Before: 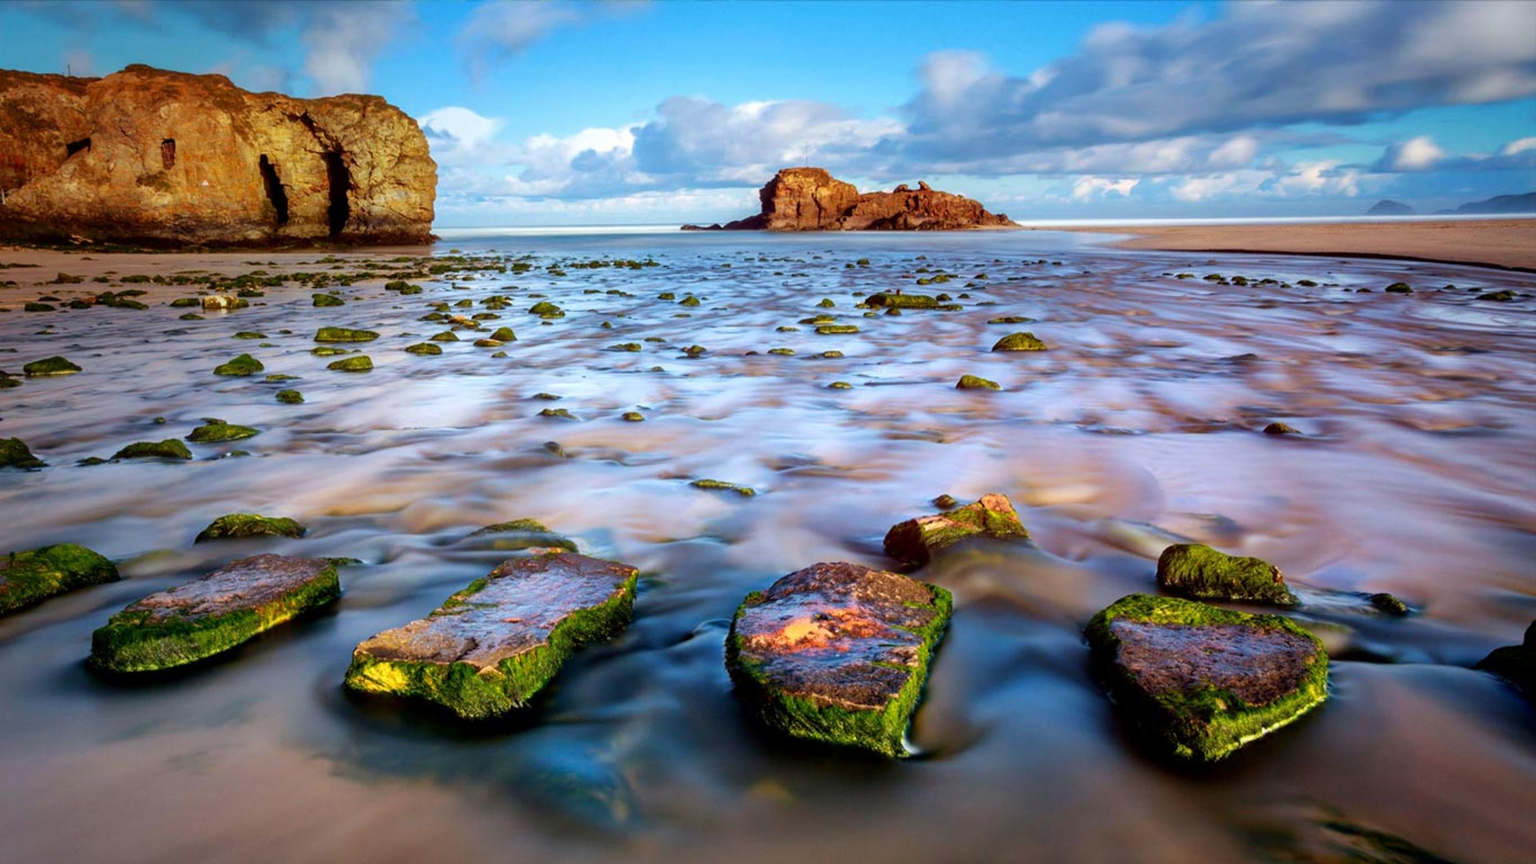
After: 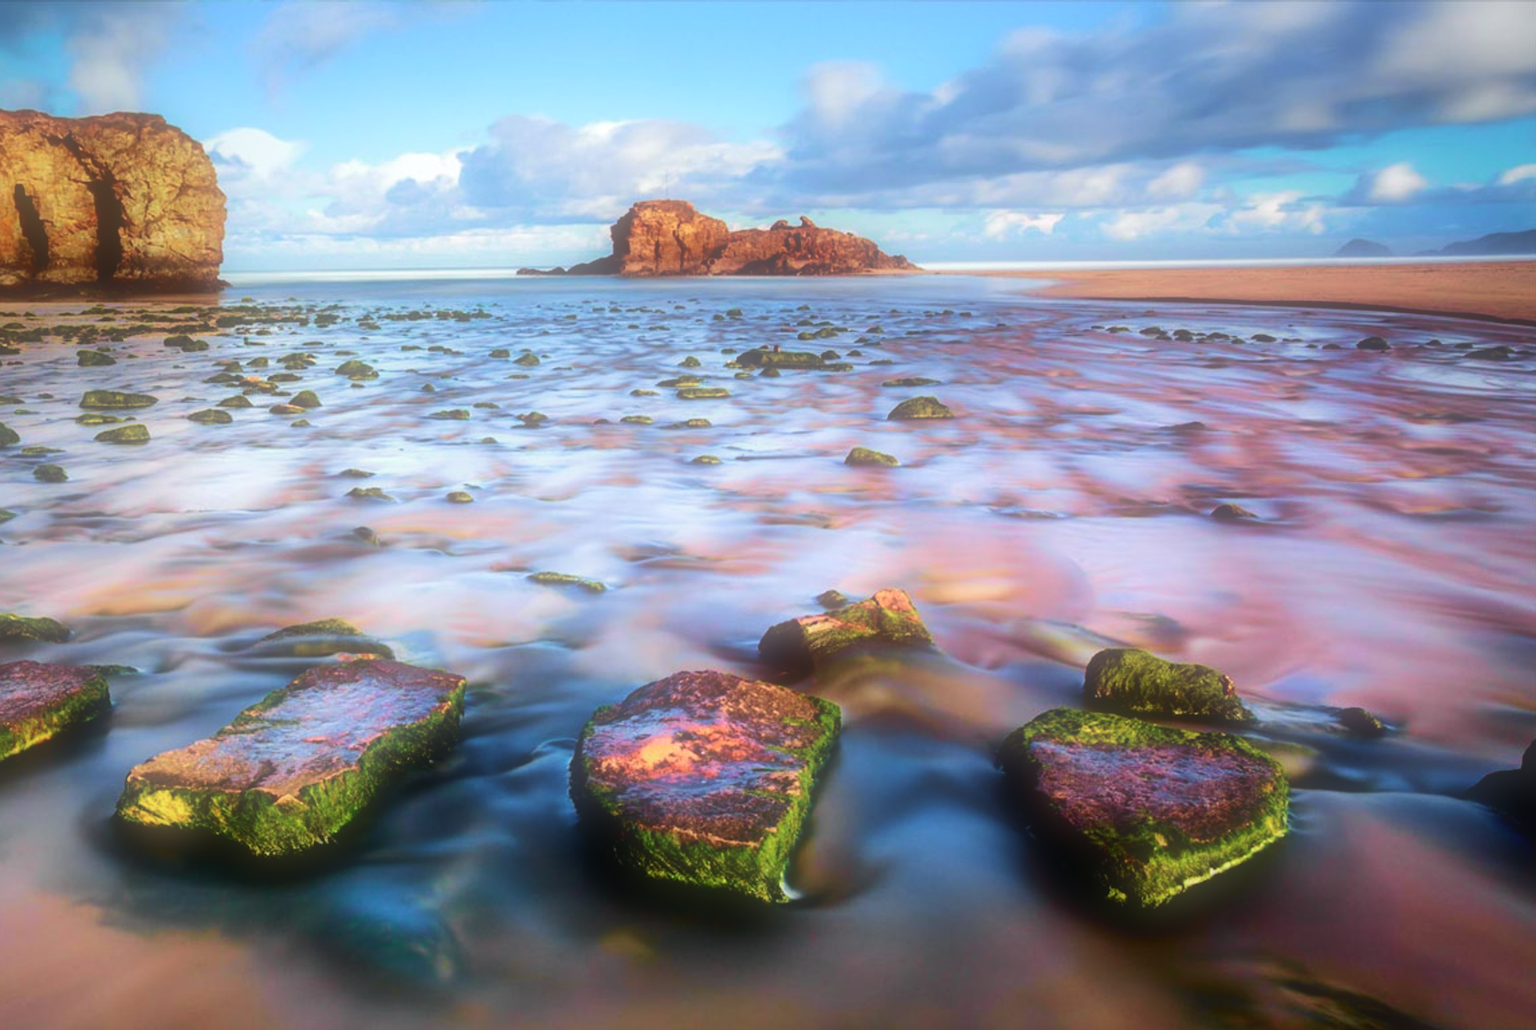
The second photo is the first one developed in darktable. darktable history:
crop: left 16.145%
velvia: strength 45%
tone curve: curves: ch0 [(0, 0.015) (0.037, 0.032) (0.131, 0.113) (0.275, 0.26) (0.497, 0.531) (0.617, 0.663) (0.704, 0.748) (0.813, 0.842) (0.911, 0.931) (0.997, 1)]; ch1 [(0, 0) (0.301, 0.3) (0.444, 0.438) (0.493, 0.494) (0.501, 0.499) (0.534, 0.543) (0.582, 0.605) (0.658, 0.687) (0.746, 0.79) (1, 1)]; ch2 [(0, 0) (0.246, 0.234) (0.36, 0.356) (0.415, 0.426) (0.476, 0.492) (0.502, 0.499) (0.525, 0.513) (0.533, 0.534) (0.586, 0.598) (0.634, 0.643) (0.706, 0.717) (0.853, 0.83) (1, 0.951)], color space Lab, independent channels, preserve colors none
soften: size 60.24%, saturation 65.46%, brightness 0.506 EV, mix 25.7%
